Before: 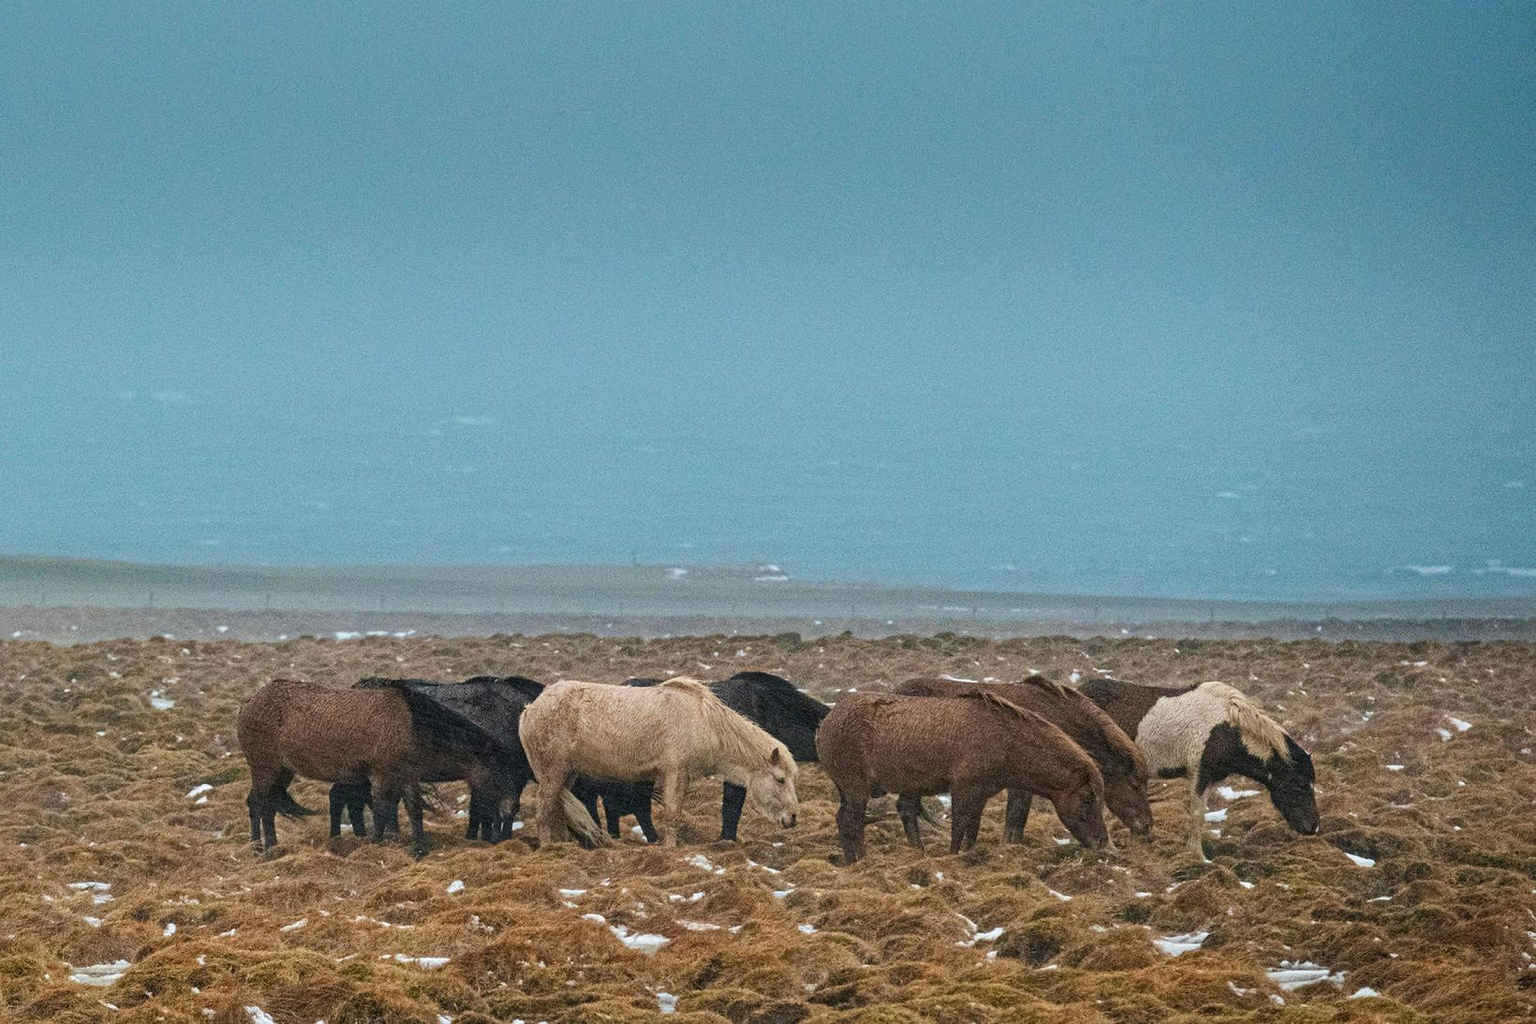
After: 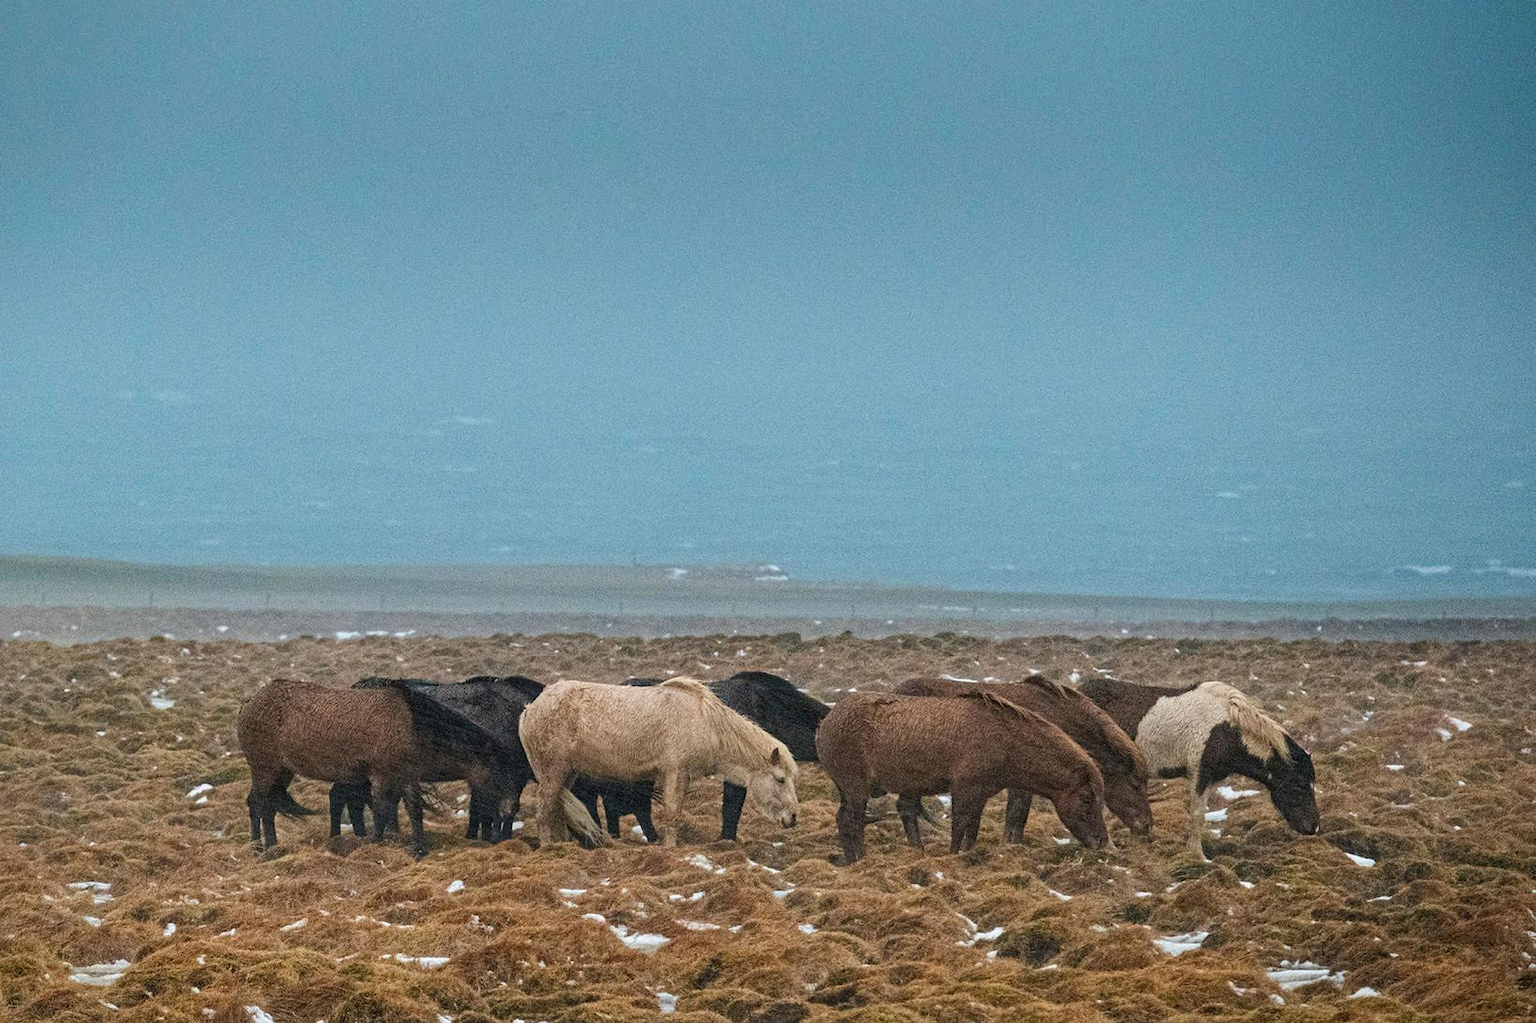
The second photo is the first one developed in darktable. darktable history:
vignetting: fall-off start 97.36%, fall-off radius 78.55%, saturation 0.043, width/height ratio 1.115
